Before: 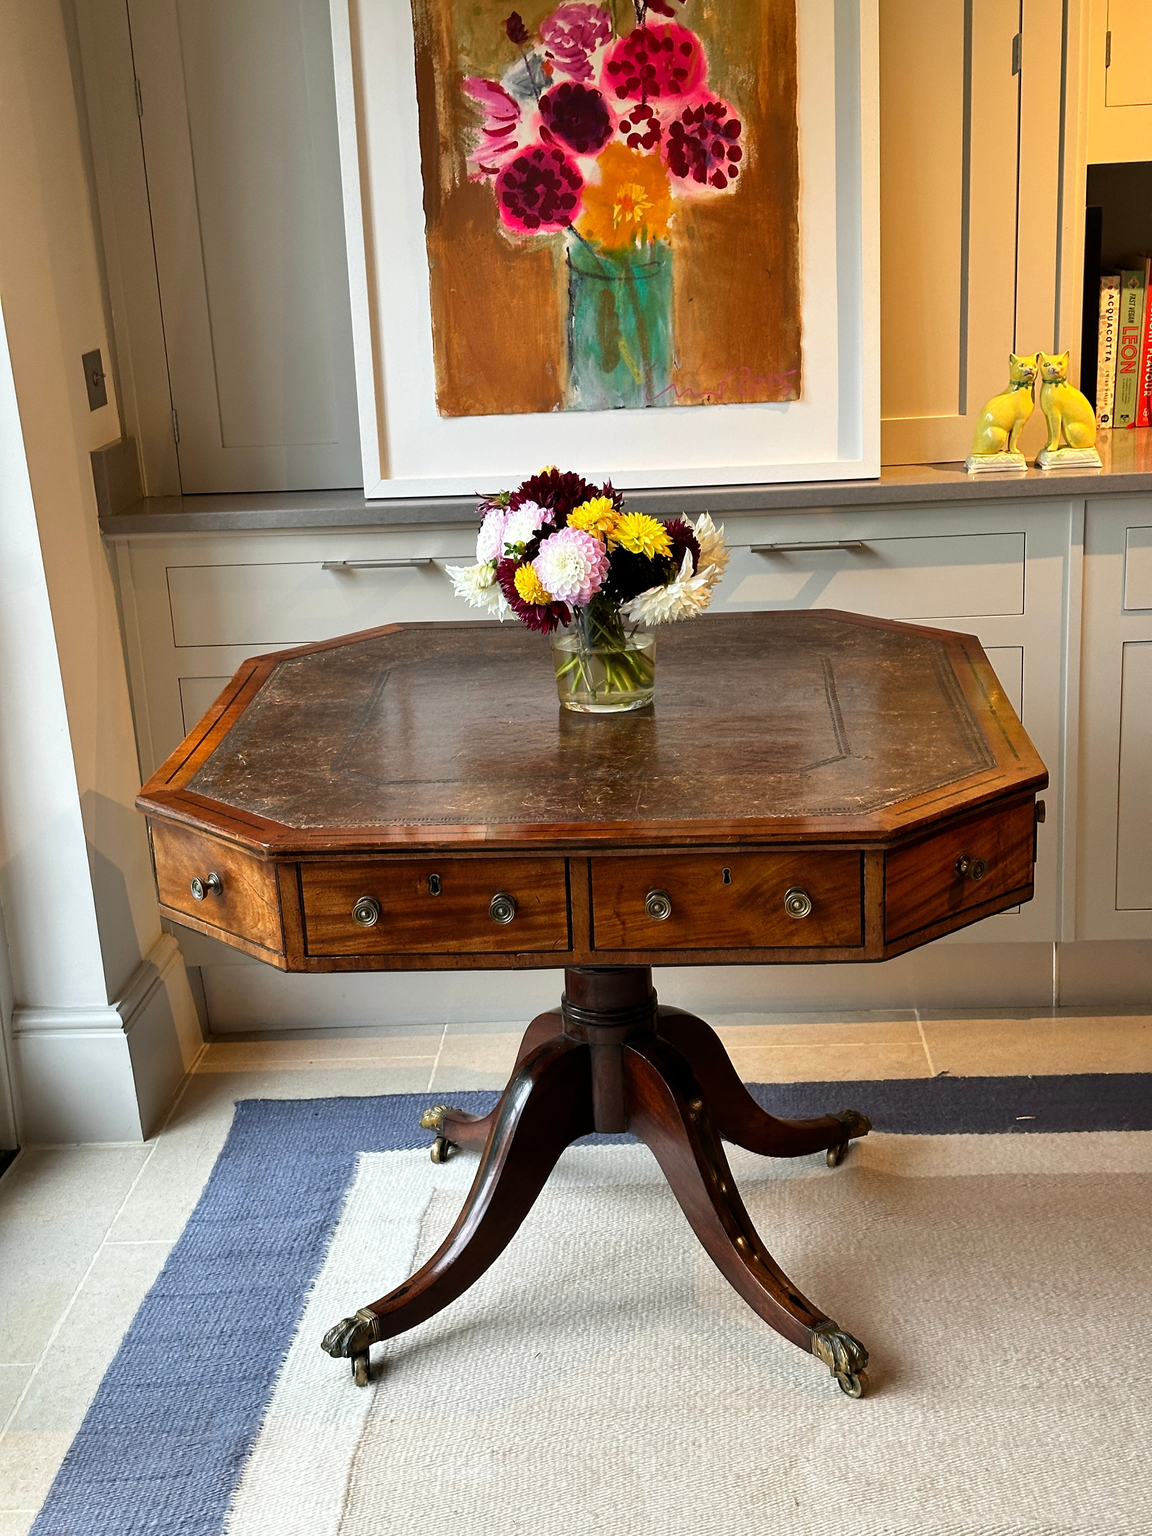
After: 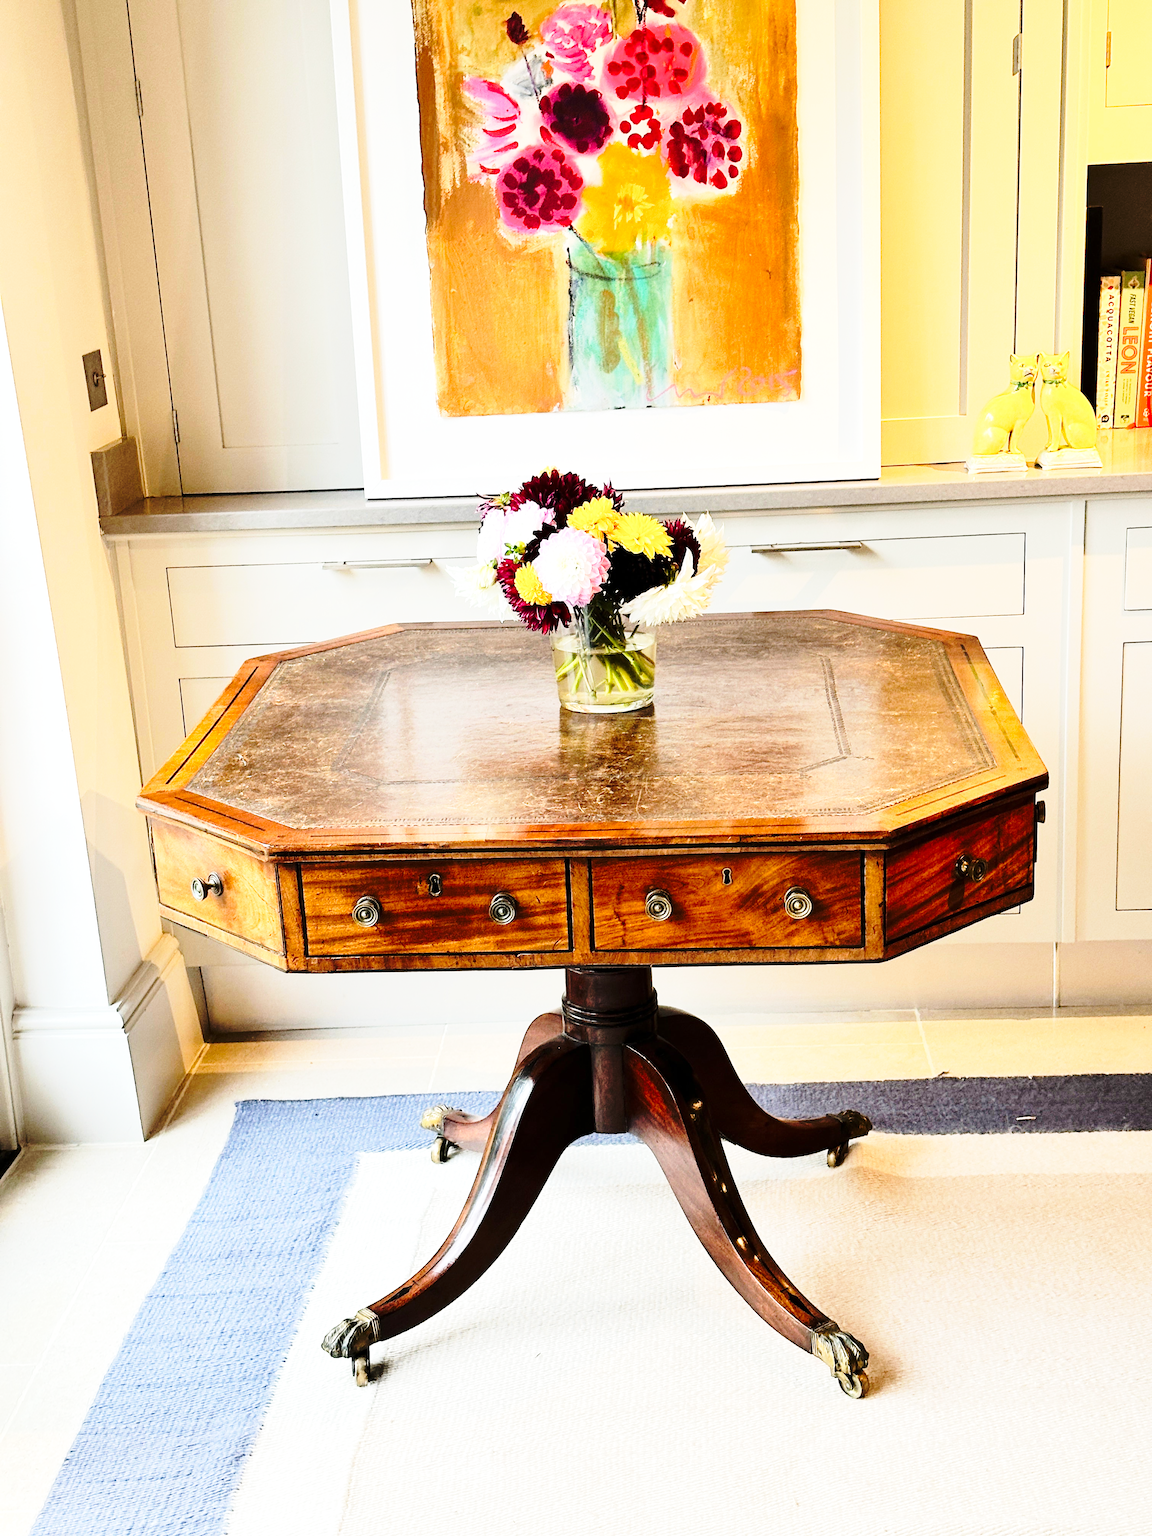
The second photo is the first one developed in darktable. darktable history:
base curve: curves: ch0 [(0, 0) (0.032, 0.037) (0.105, 0.228) (0.435, 0.76) (0.856, 0.983) (1, 1)], preserve colors none
tone equalizer: -7 EV 0.152 EV, -6 EV 0.584 EV, -5 EV 1.19 EV, -4 EV 1.32 EV, -3 EV 1.18 EV, -2 EV 0.6 EV, -1 EV 0.151 EV, edges refinement/feathering 500, mask exposure compensation -1.57 EV, preserve details no
